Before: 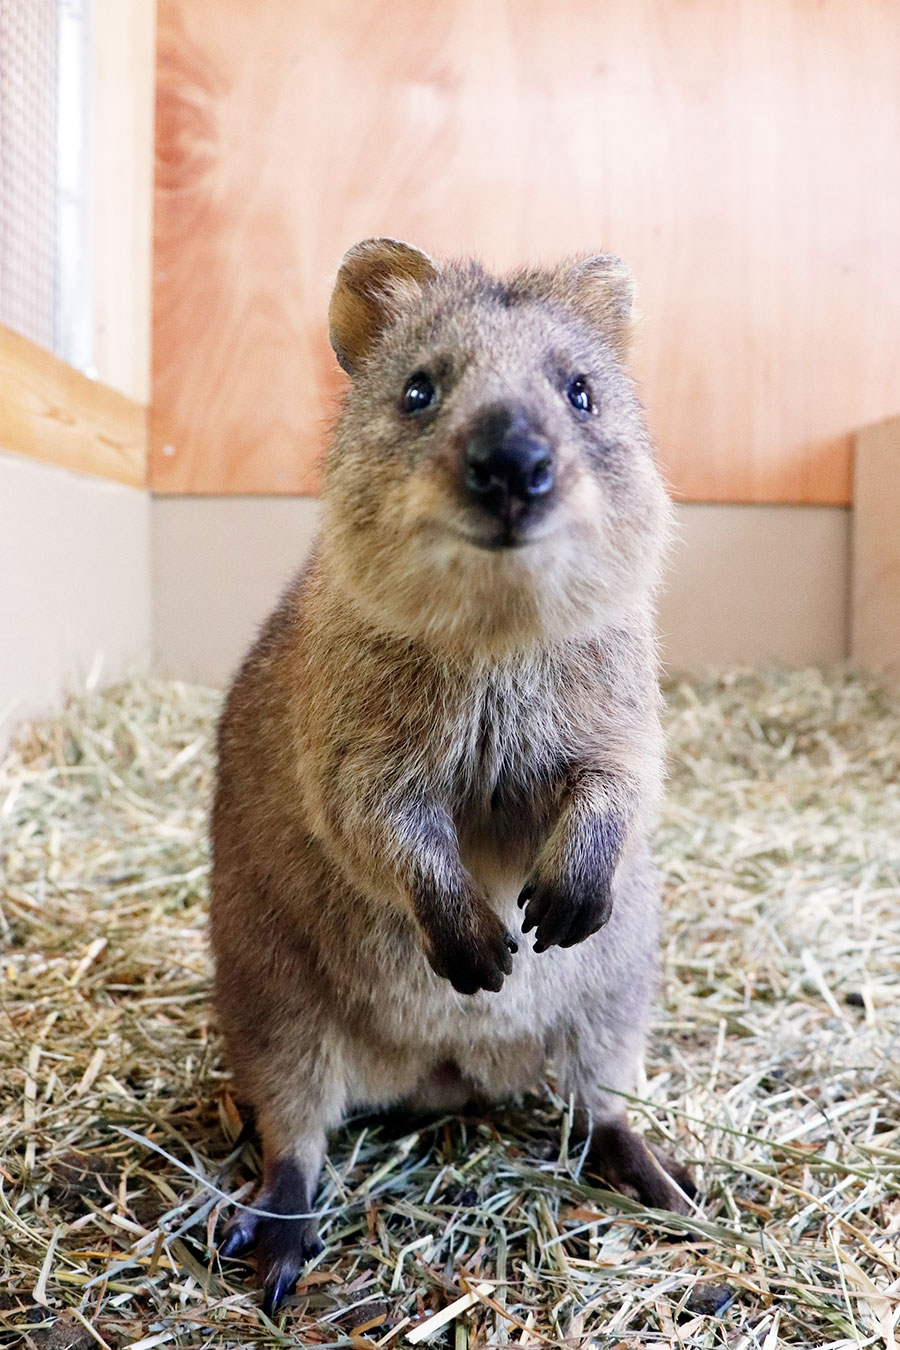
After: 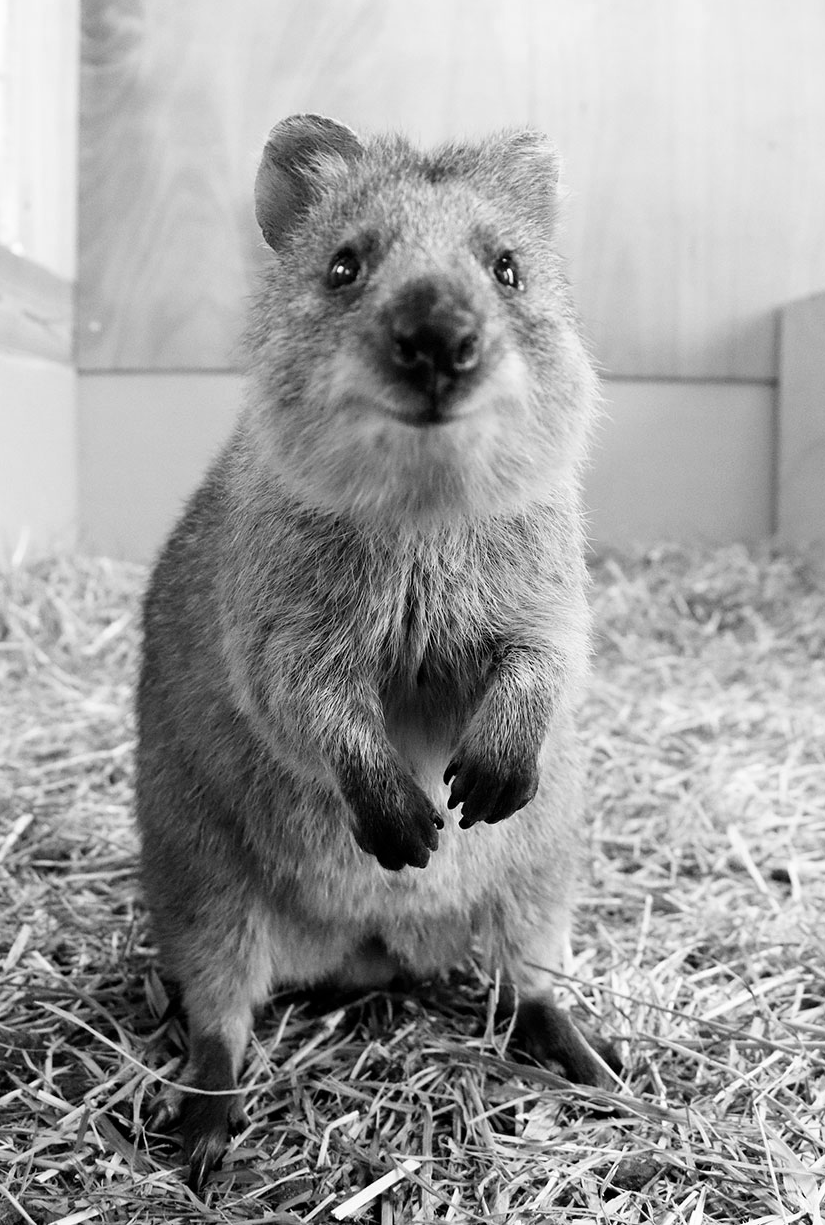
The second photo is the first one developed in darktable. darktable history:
crop and rotate: left 8.262%, top 9.226%
color correction: highlights a* 5.62, highlights b* 33.57, shadows a* -25.86, shadows b* 4.02
monochrome: on, module defaults
